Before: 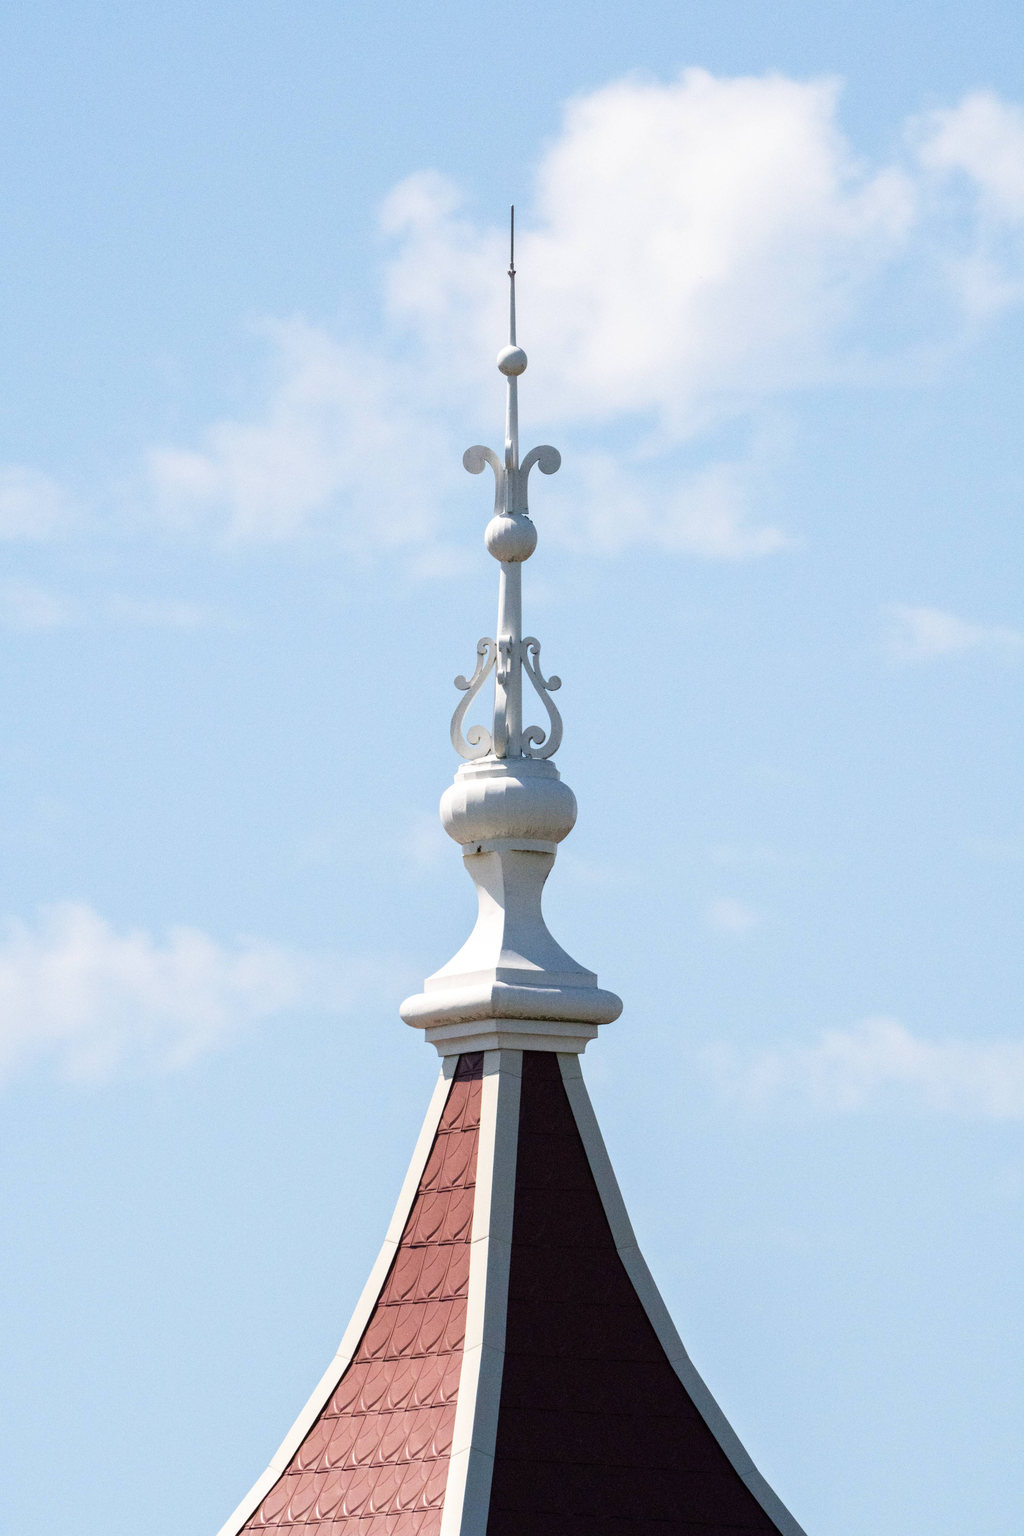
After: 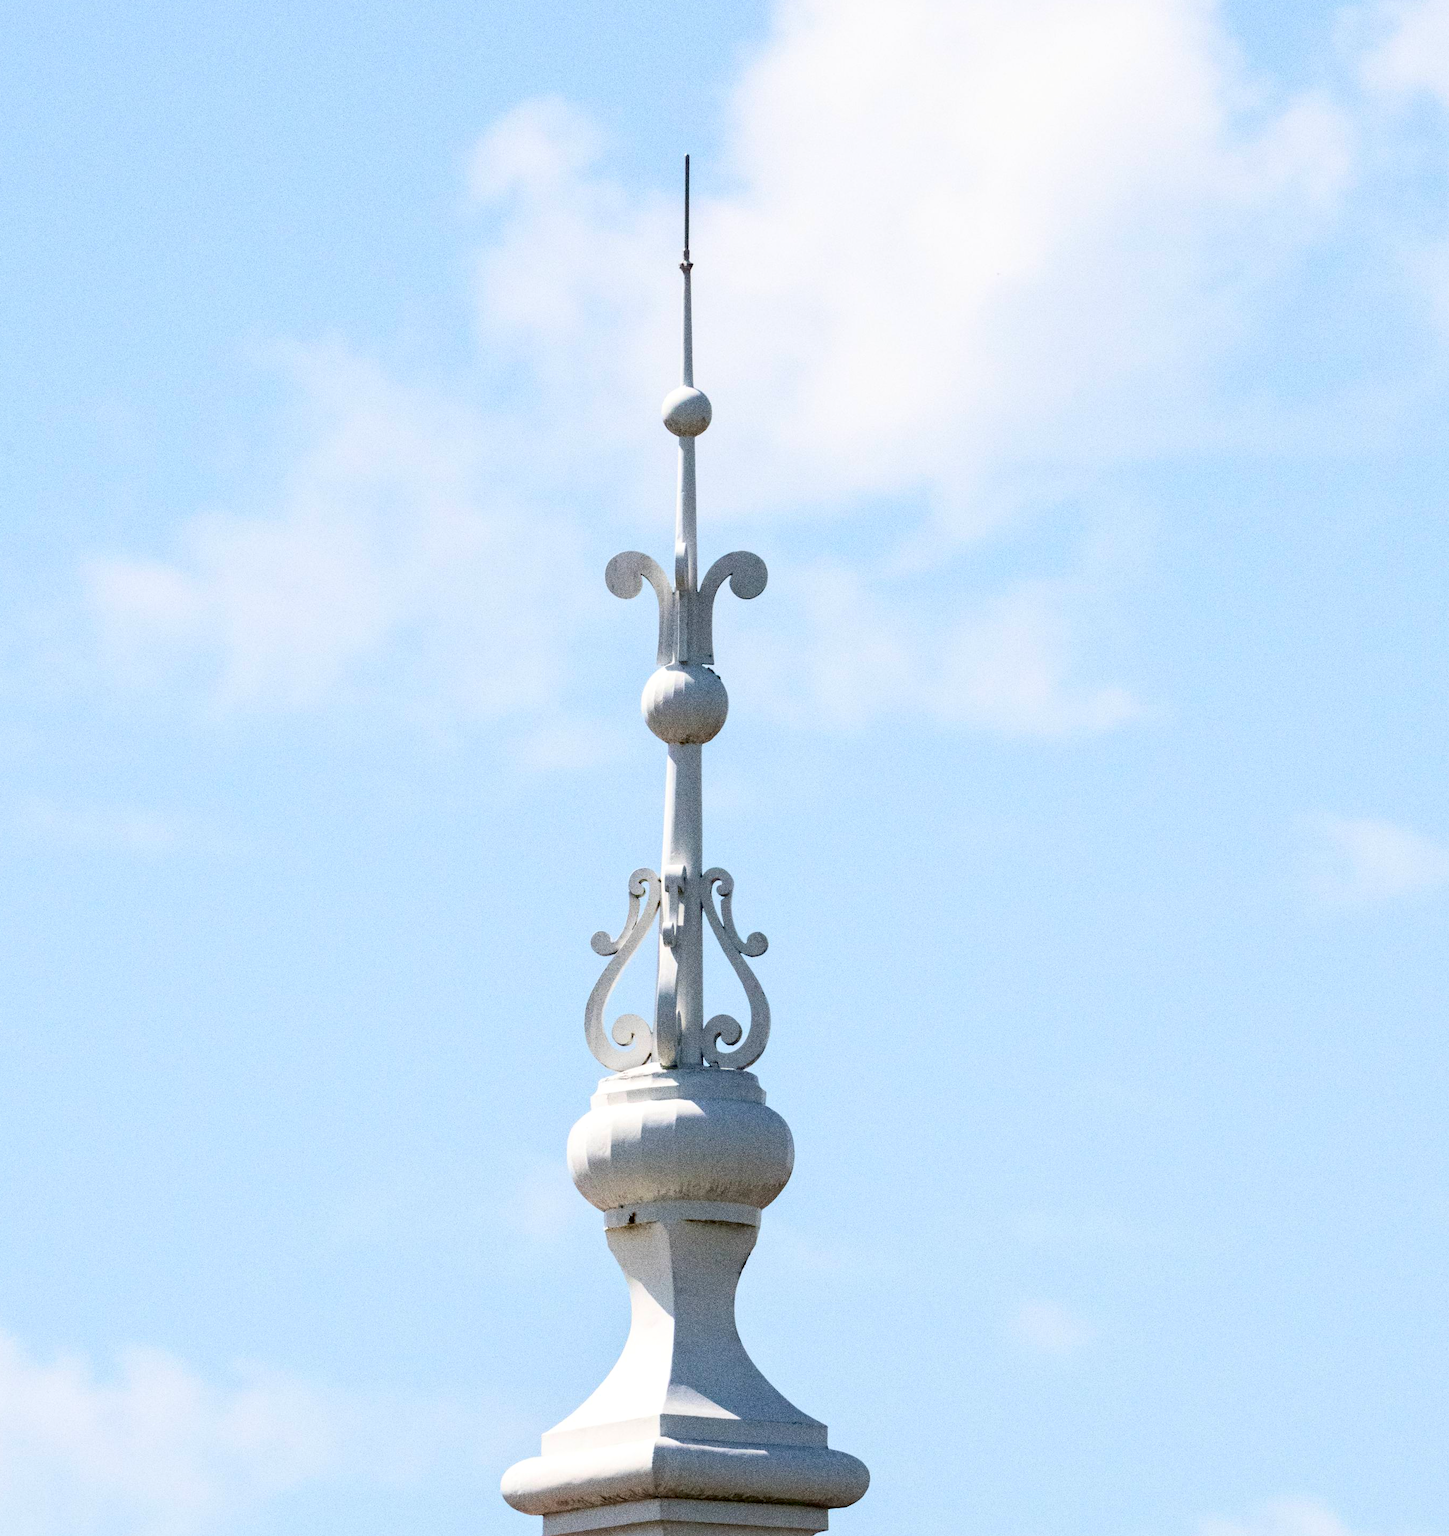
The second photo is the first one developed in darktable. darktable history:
contrast brightness saturation: contrast 0.215
haze removal: compatibility mode true, adaptive false
crop and rotate: left 9.468%, top 7.288%, right 4.846%, bottom 32.175%
